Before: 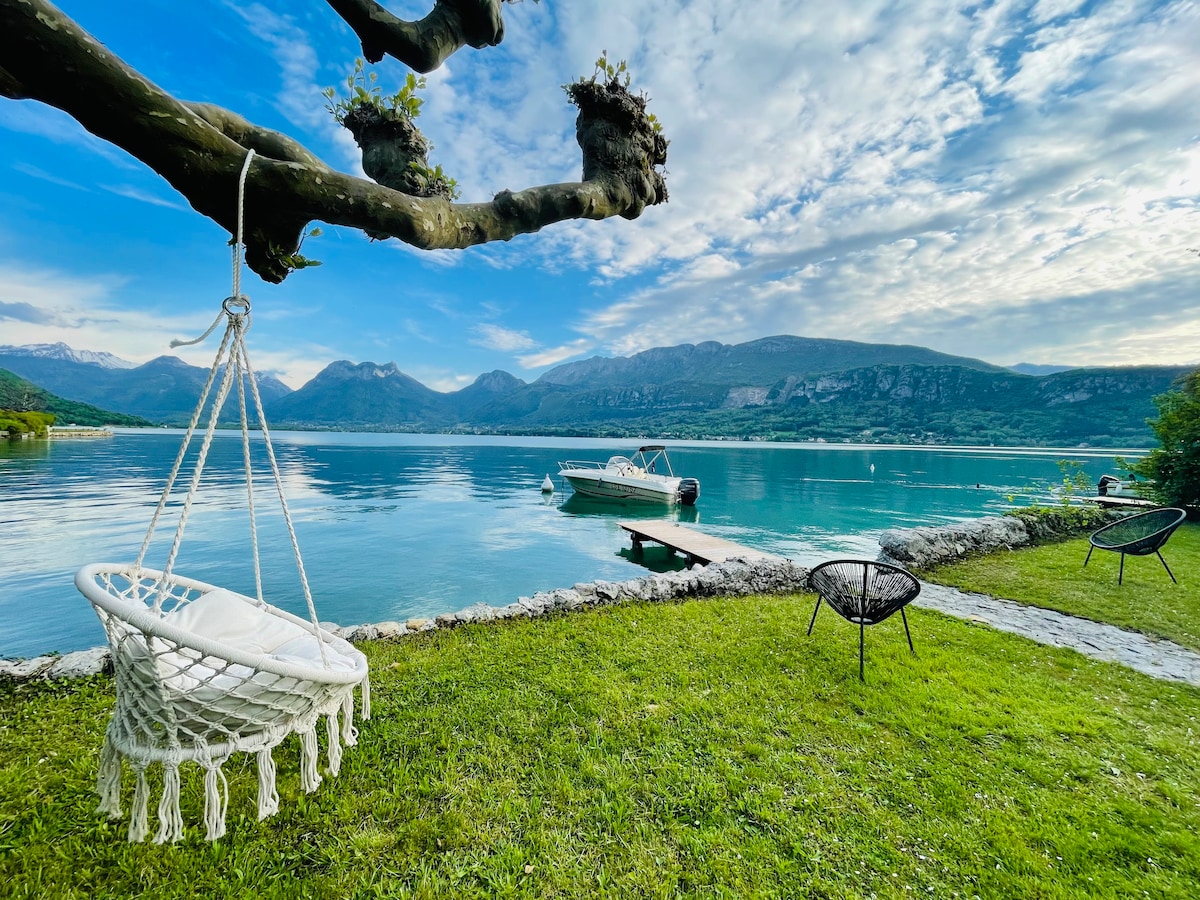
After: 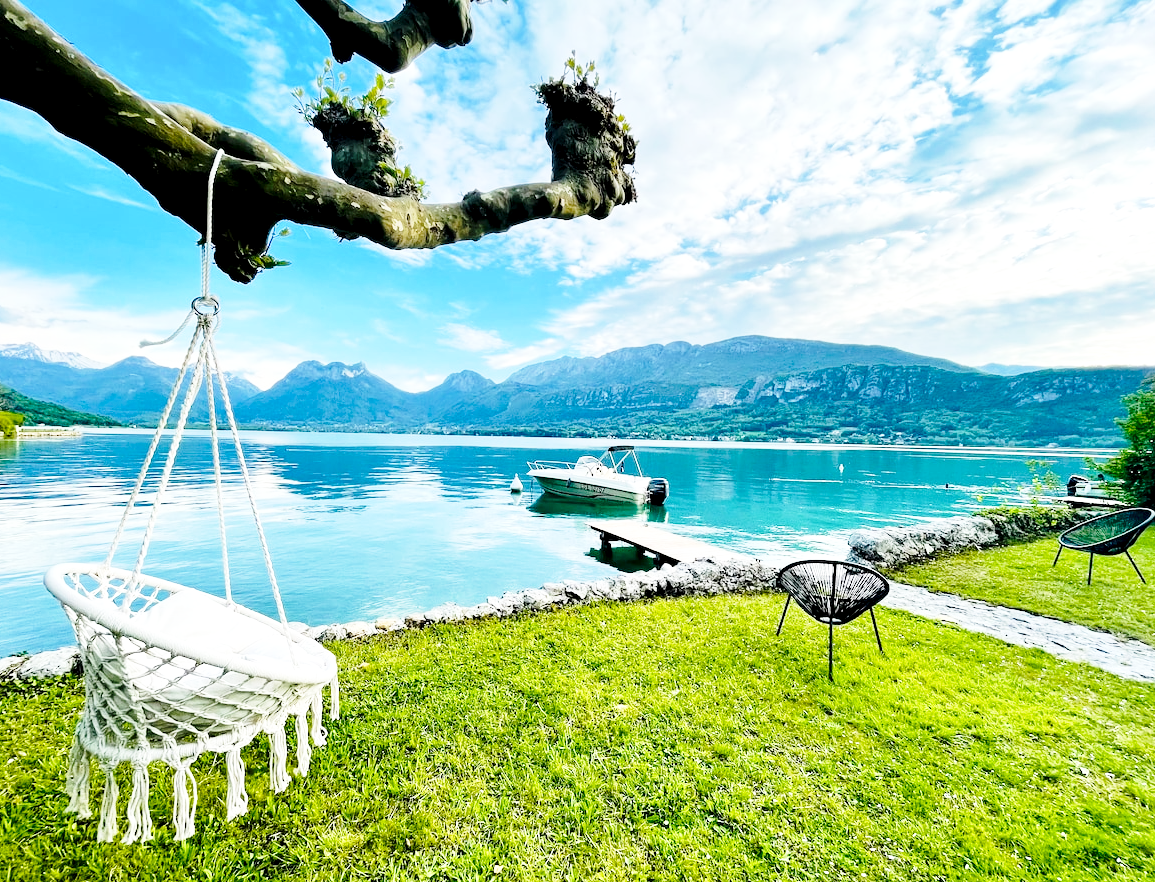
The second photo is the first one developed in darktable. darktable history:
exposure: black level correction 0.004, exposure 0.421 EV, compensate highlight preservation false
contrast equalizer: y [[0.6 ×6], [0.55 ×6], [0 ×6], [0 ×6], [0 ×6]], mix 0.138
crop and rotate: left 2.644%, right 1.104%, bottom 1.924%
base curve: curves: ch0 [(0, 0) (0.028, 0.03) (0.121, 0.232) (0.46, 0.748) (0.859, 0.968) (1, 1)], preserve colors none
